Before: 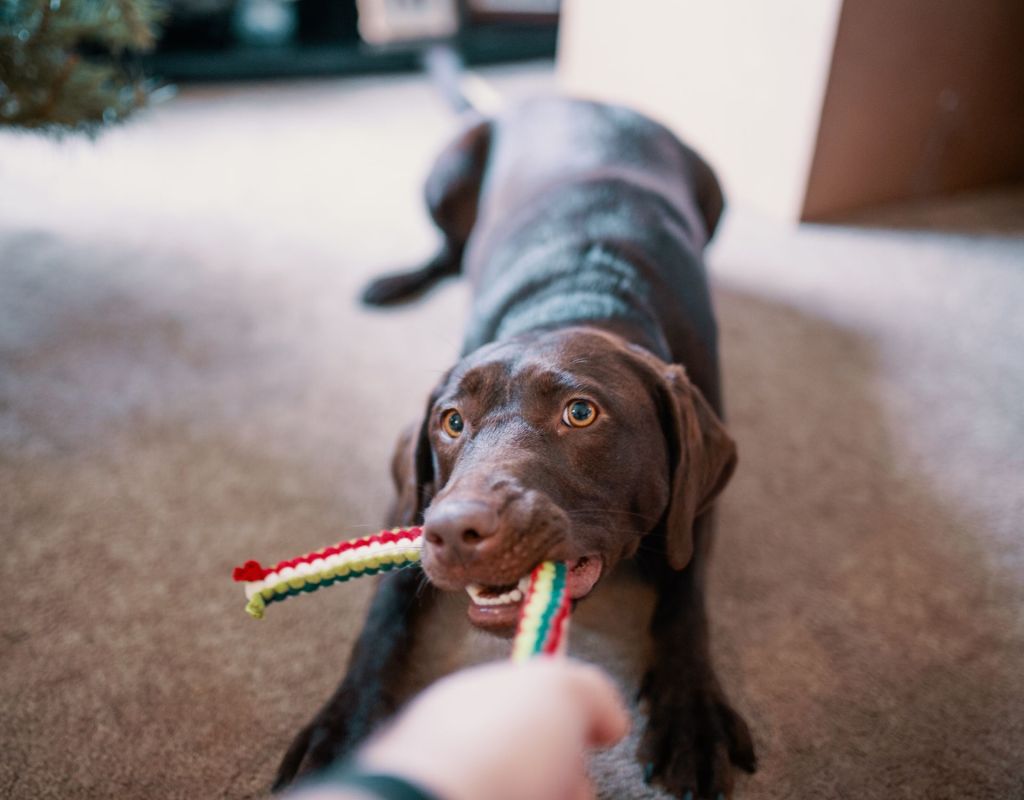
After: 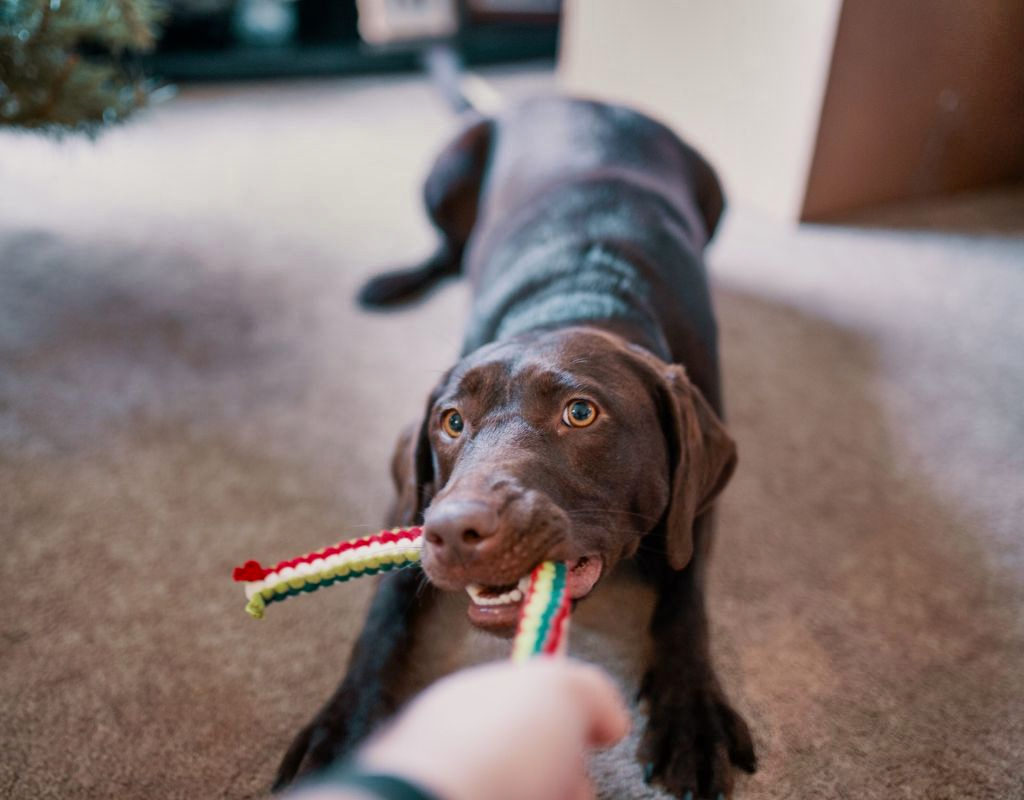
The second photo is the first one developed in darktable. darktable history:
exposure: black level correction 0.001, compensate highlight preservation false
white balance: emerald 1
shadows and highlights: radius 123.98, shadows 100, white point adjustment -3, highlights -100, highlights color adjustment 89.84%, soften with gaussian
